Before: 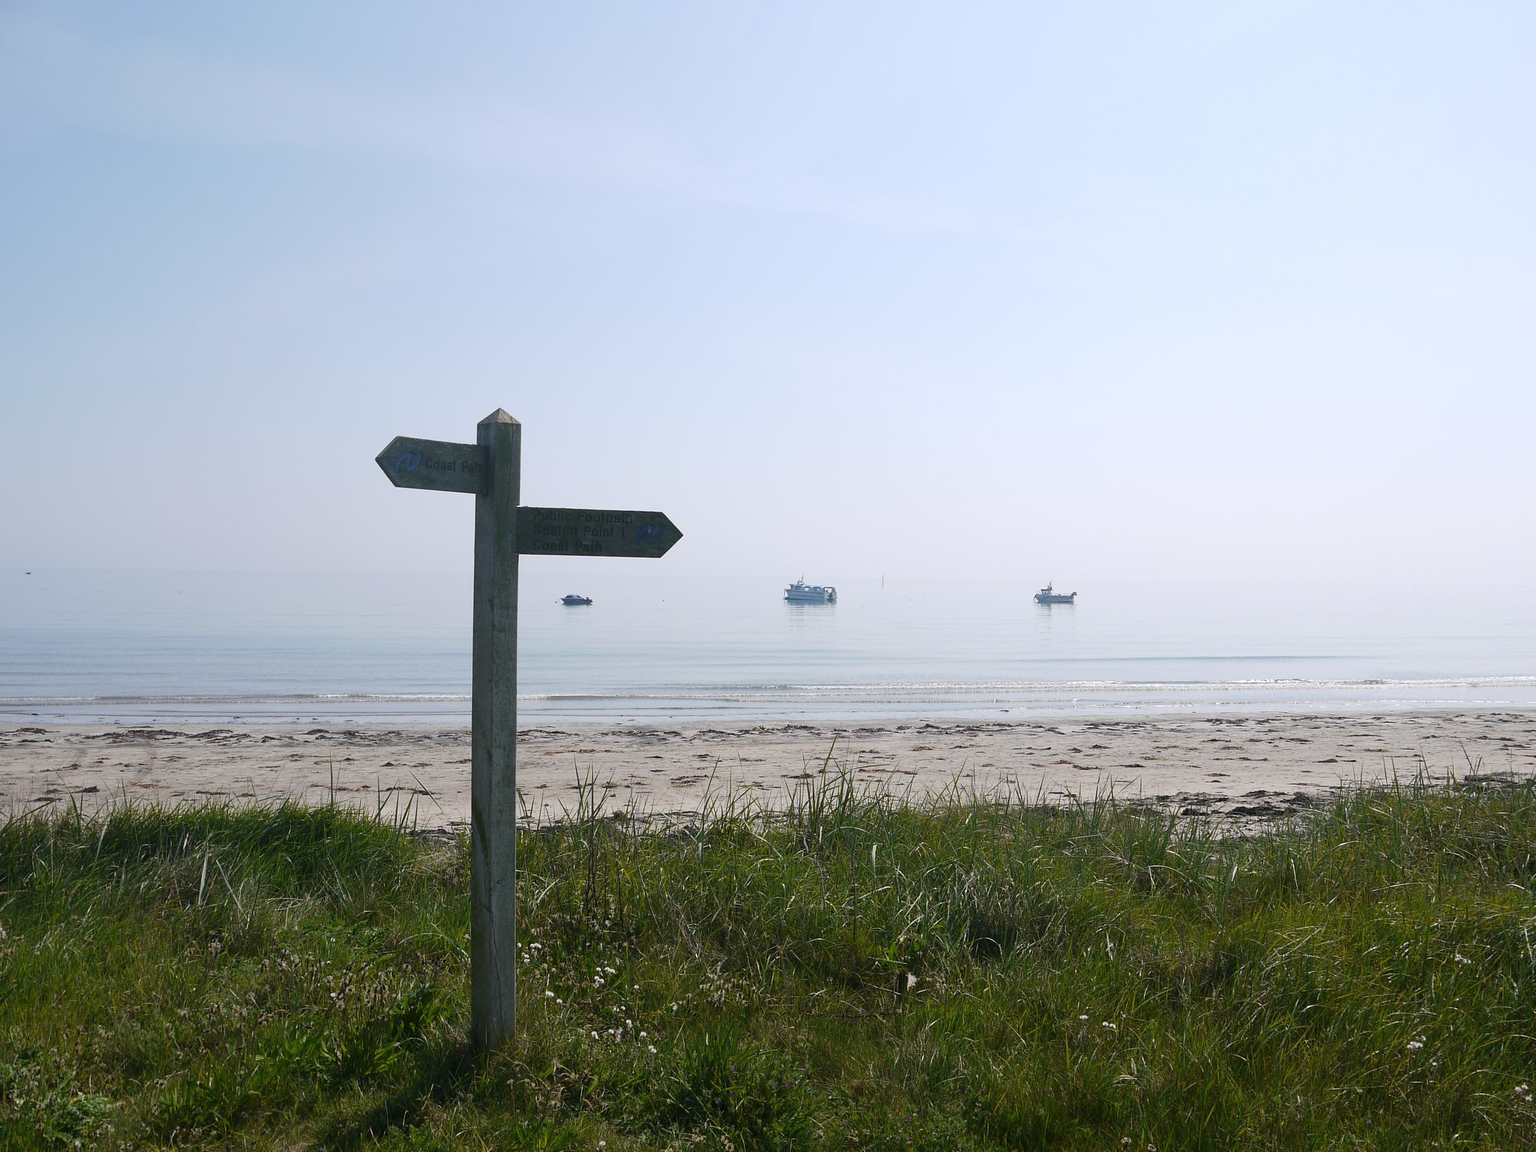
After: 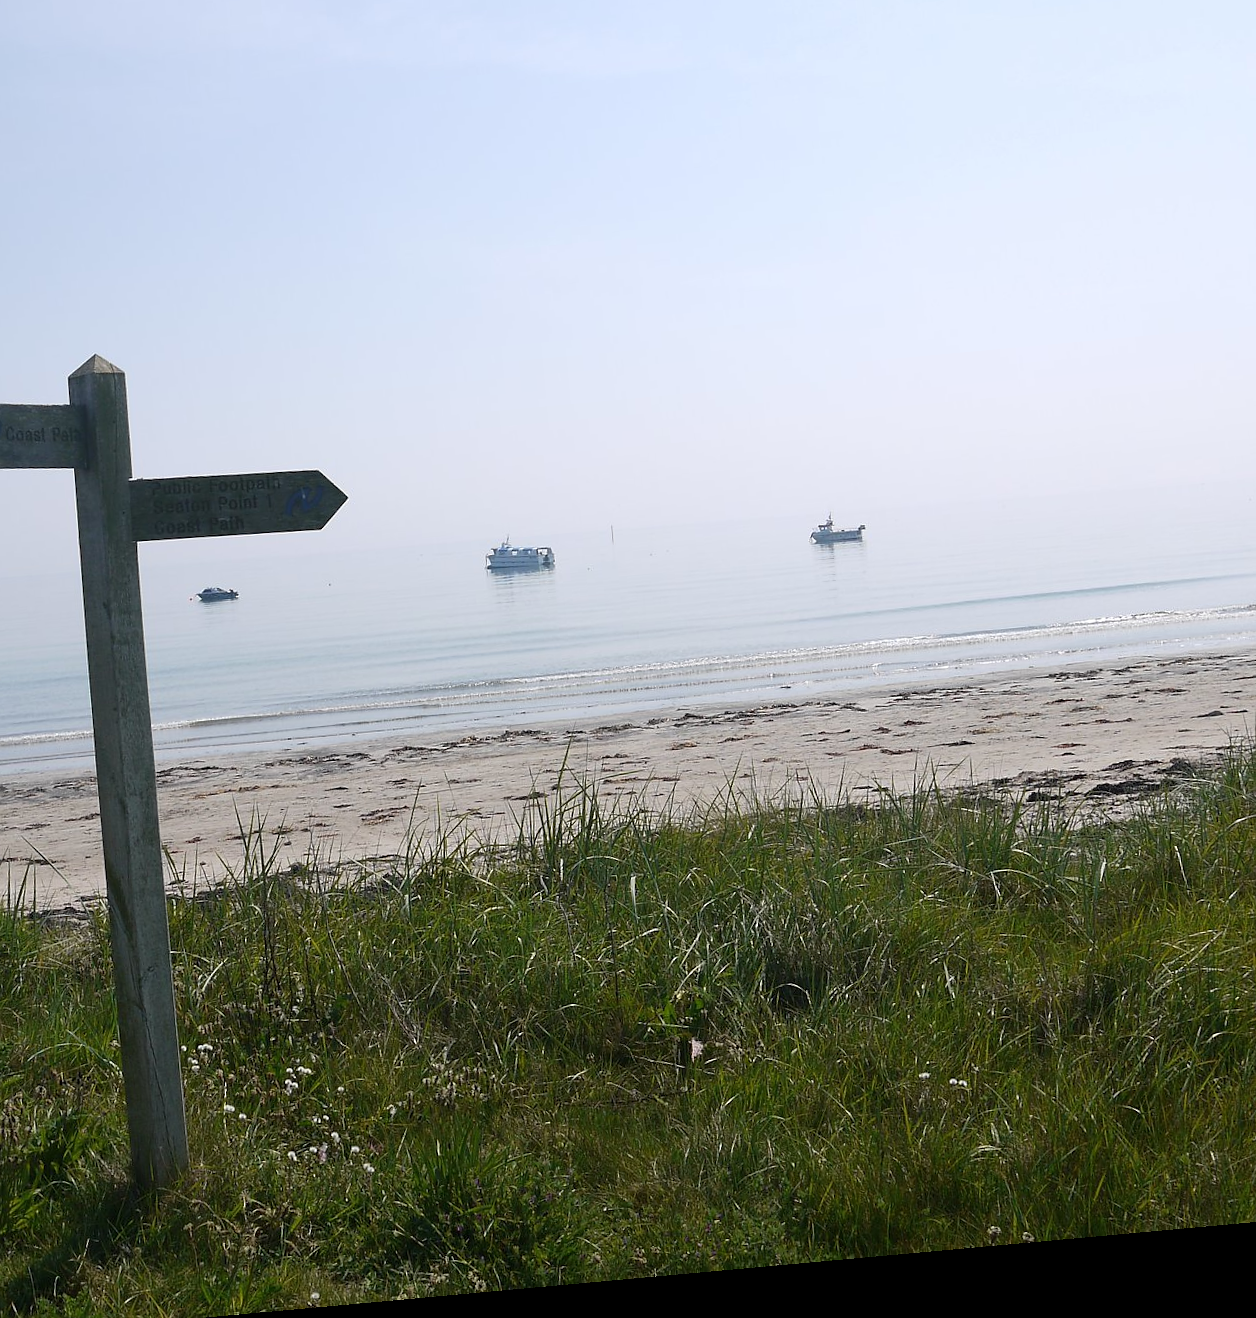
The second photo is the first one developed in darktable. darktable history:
sharpen: radius 1, threshold 1
crop and rotate: left 28.256%, top 17.734%, right 12.656%, bottom 3.573%
rotate and perspective: rotation -5.2°, automatic cropping off
